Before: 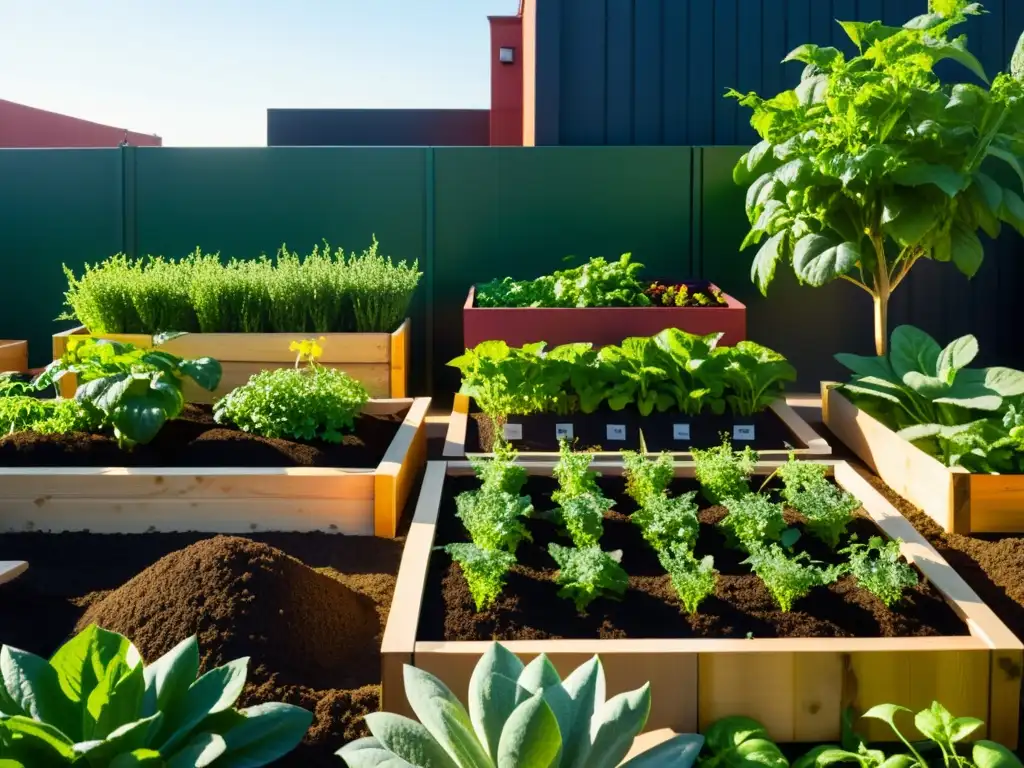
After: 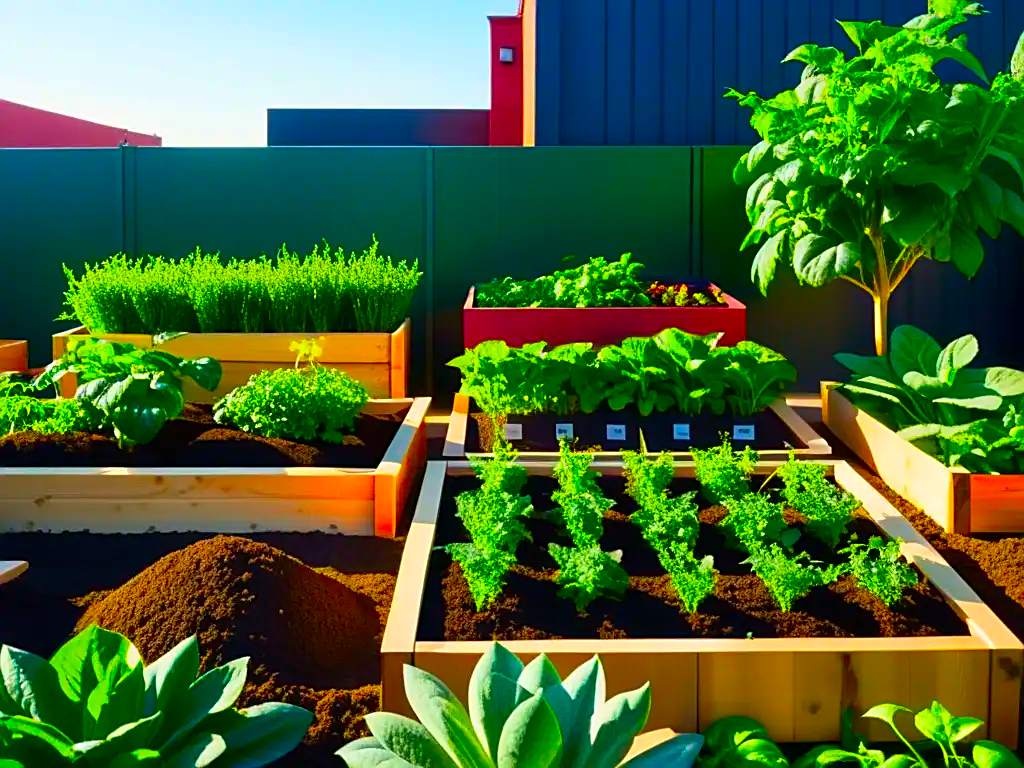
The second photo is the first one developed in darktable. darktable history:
sharpen: on, module defaults
color correction: highlights b* 0.049, saturation 2.14
velvia: on, module defaults
